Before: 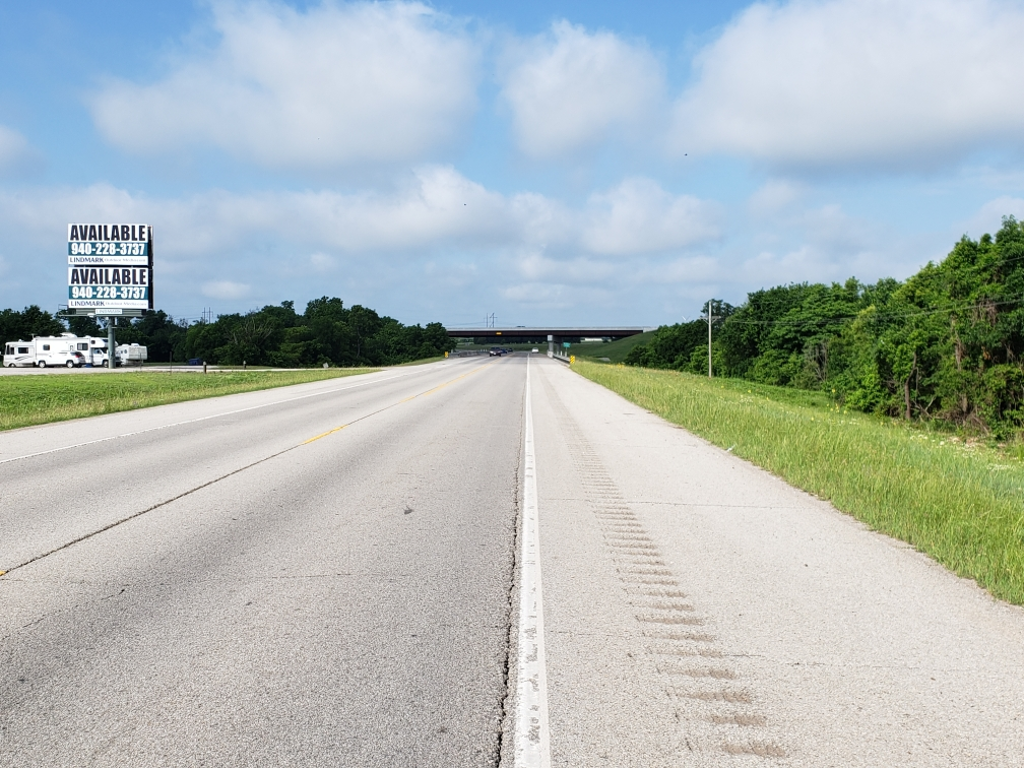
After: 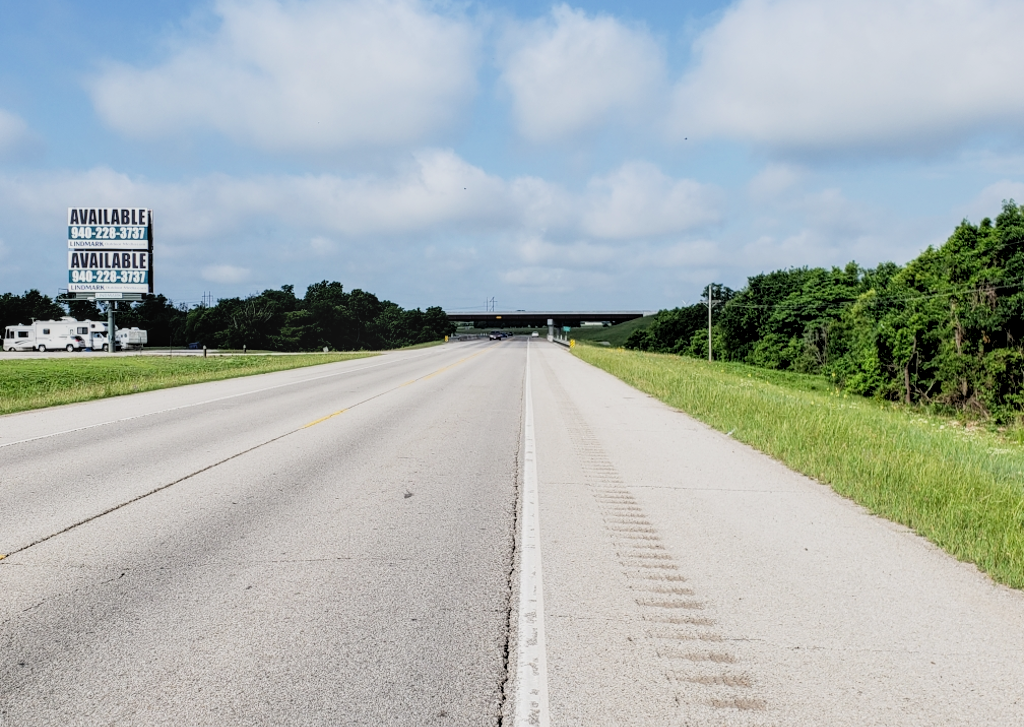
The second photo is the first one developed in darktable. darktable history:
crop and rotate: top 2.099%, bottom 3.232%
filmic rgb: black relative exposure -7.73 EV, white relative exposure 4.37 EV, target black luminance 0%, hardness 3.76, latitude 50.51%, contrast 1.075, highlights saturation mix 9.57%, shadows ↔ highlights balance -0.278%
local contrast: on, module defaults
contrast brightness saturation: contrast 0.097, brightness 0.024, saturation 0.02
